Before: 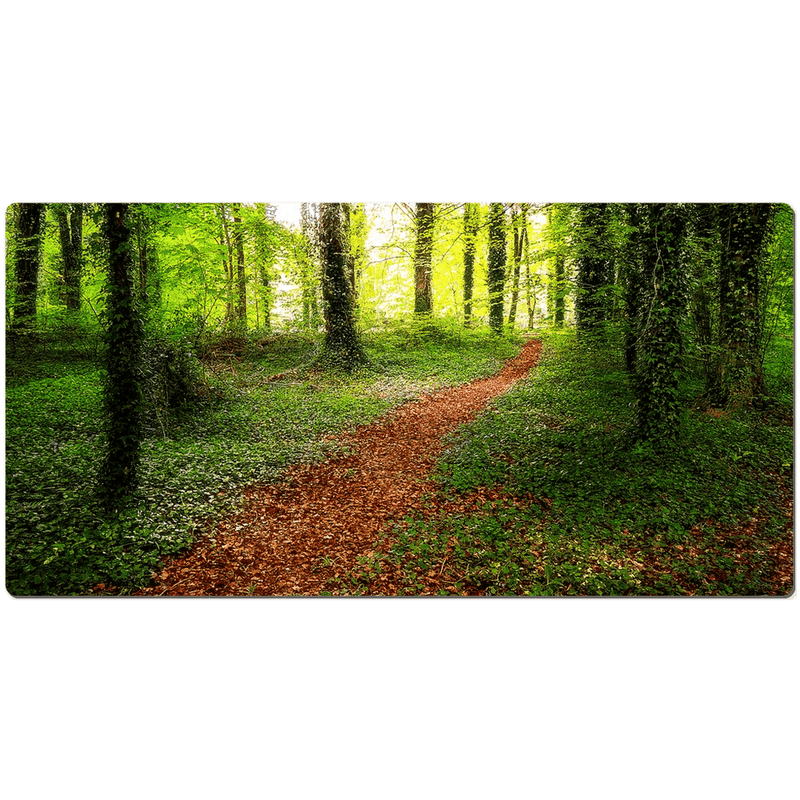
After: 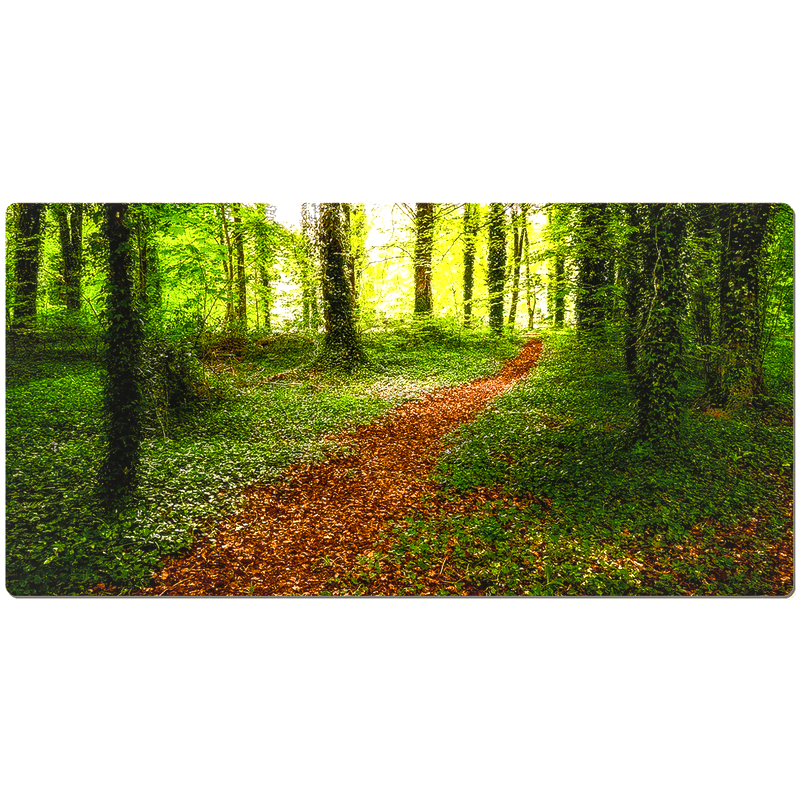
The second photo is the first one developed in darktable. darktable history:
color balance rgb: perceptual saturation grading › global saturation 24.128%, perceptual saturation grading › highlights -24.512%, perceptual saturation grading › mid-tones 23.873%, perceptual saturation grading › shadows 40.779%, global vibrance -0.526%, saturation formula JzAzBz (2021)
exposure: exposure 0.373 EV, compensate highlight preservation false
local contrast: on, module defaults
